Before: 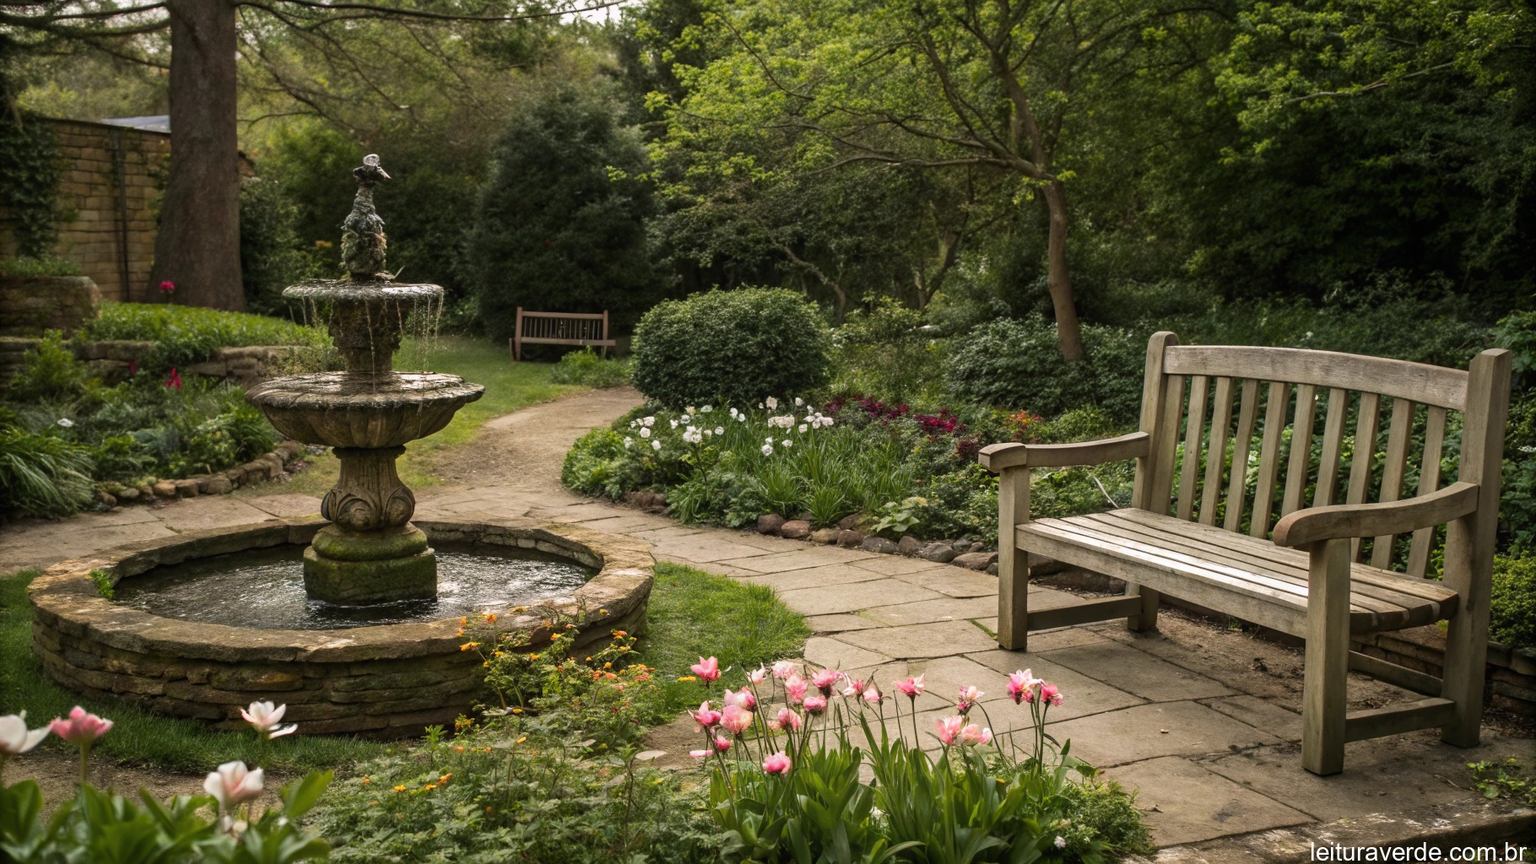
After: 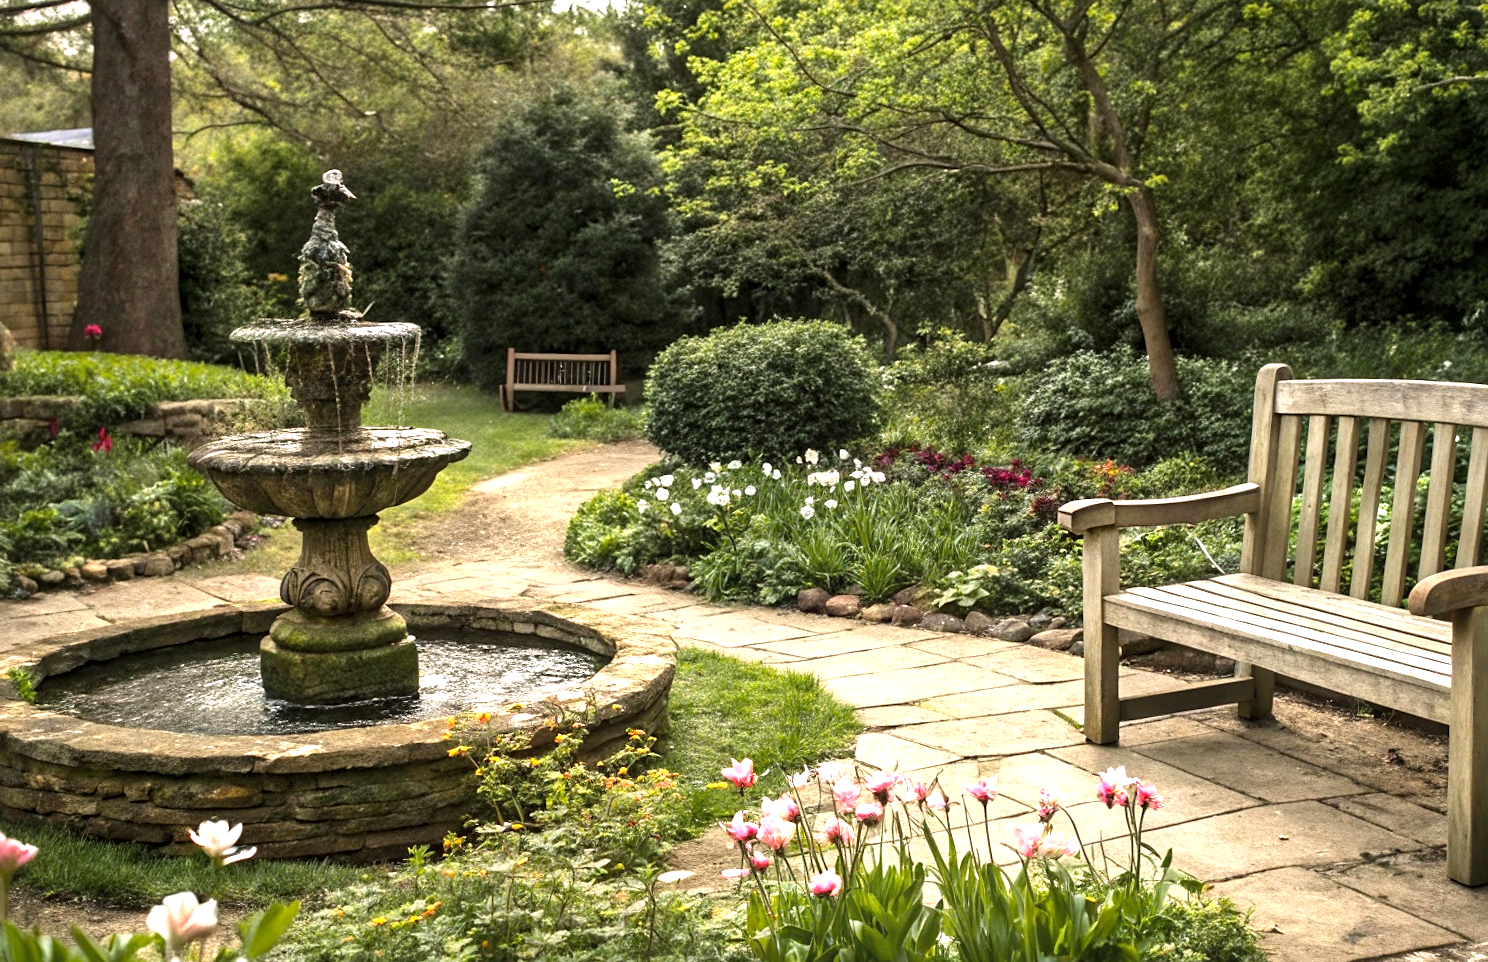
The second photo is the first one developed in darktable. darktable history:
exposure: exposure 1 EV, compensate highlight preservation false
color zones: curves: ch0 [(0, 0.5) (0.143, 0.5) (0.286, 0.5) (0.429, 0.504) (0.571, 0.5) (0.714, 0.509) (0.857, 0.5) (1, 0.5)]; ch1 [(0, 0.425) (0.143, 0.425) (0.286, 0.375) (0.429, 0.405) (0.571, 0.5) (0.714, 0.47) (0.857, 0.425) (1, 0.435)]; ch2 [(0, 0.5) (0.143, 0.5) (0.286, 0.5) (0.429, 0.517) (0.571, 0.5) (0.714, 0.51) (0.857, 0.5) (1, 0.5)]
crop and rotate: angle 1°, left 4.281%, top 0.642%, right 11.383%, bottom 2.486%
local contrast: mode bilateral grid, contrast 20, coarseness 50, detail 130%, midtone range 0.2
sharpen: amount 0.2
color balance: contrast 6.48%, output saturation 113.3%
